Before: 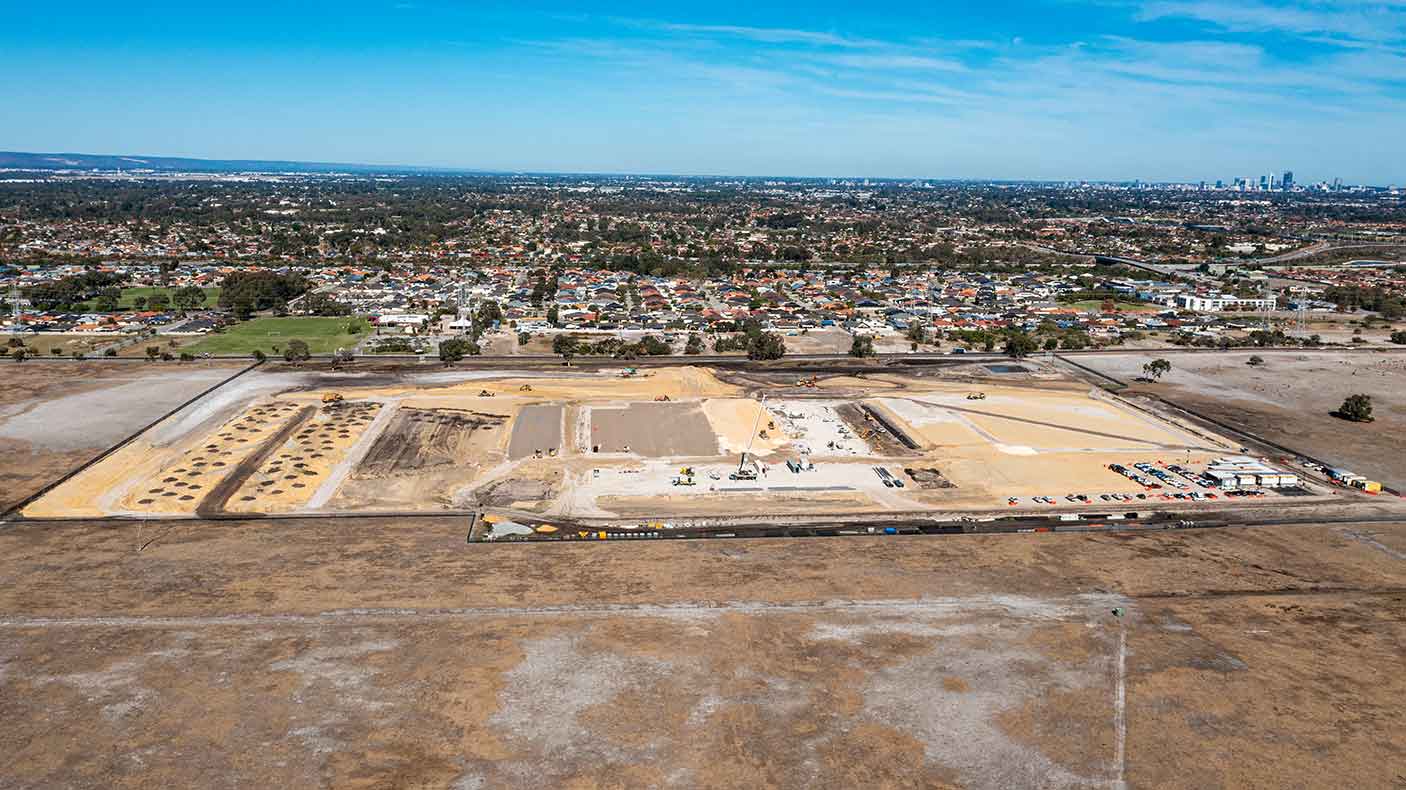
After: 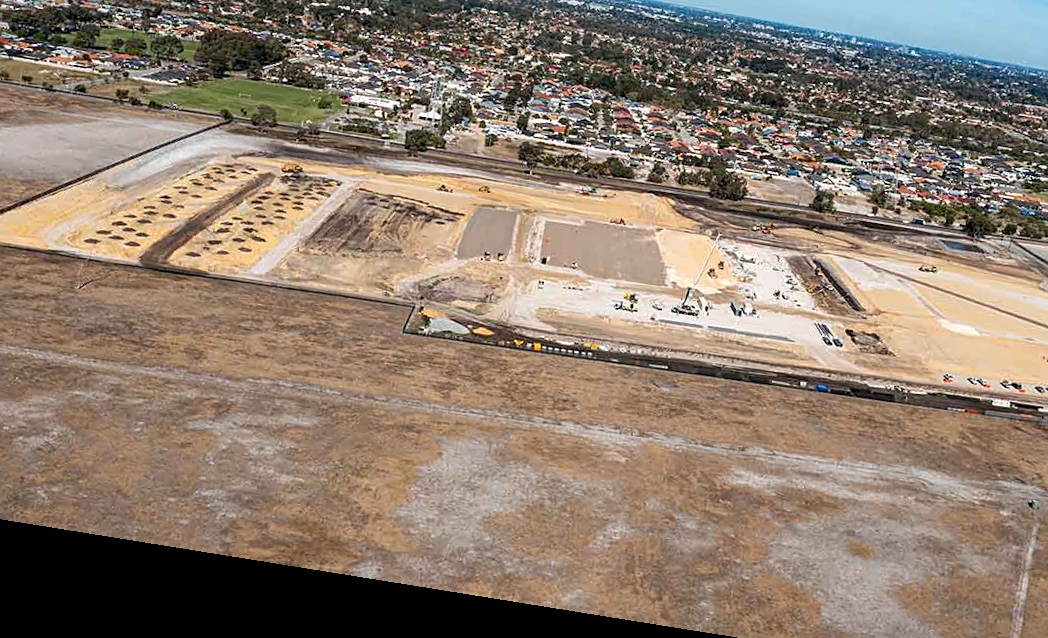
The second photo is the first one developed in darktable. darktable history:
sharpen: amount 0.2
crop: left 6.488%, top 27.668%, right 24.183%, bottom 8.656%
rotate and perspective: rotation 9.12°, automatic cropping off
white balance: emerald 1
